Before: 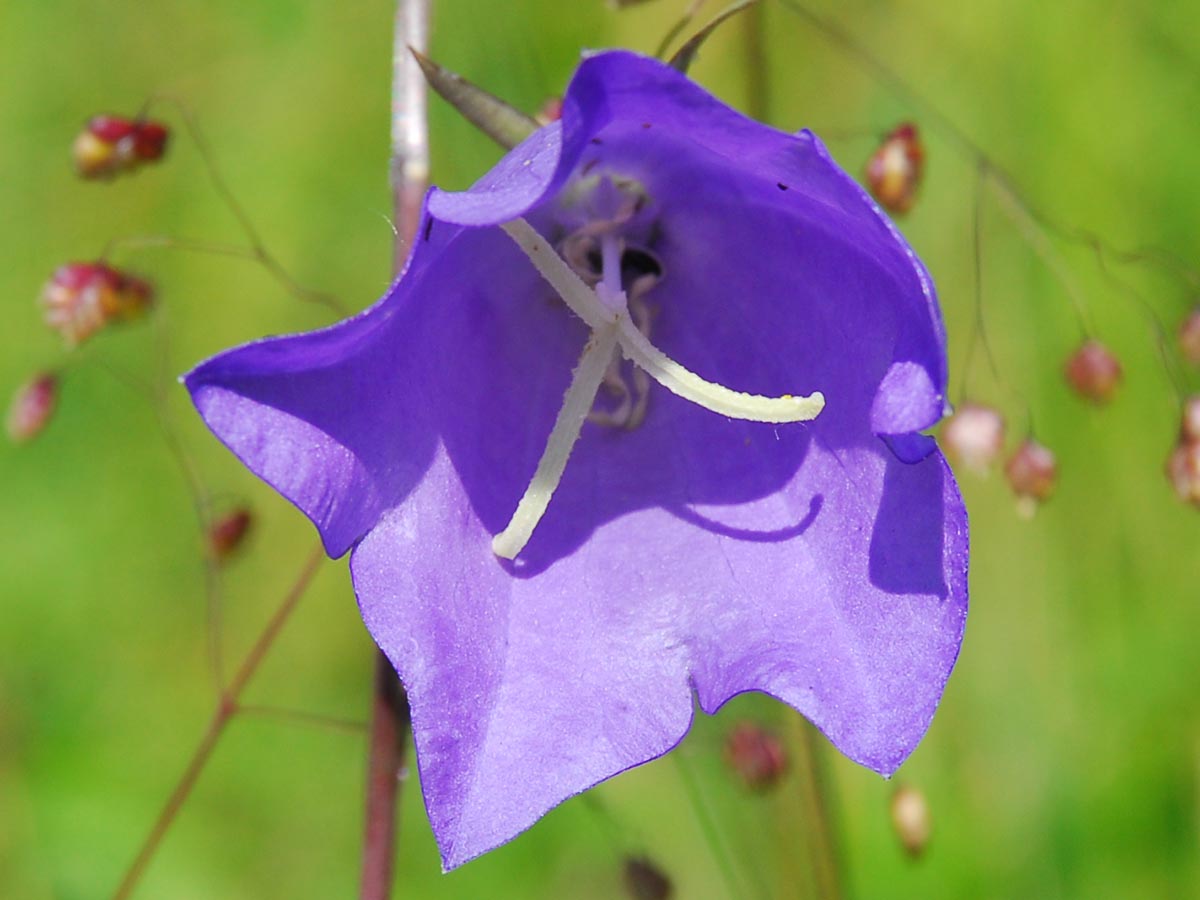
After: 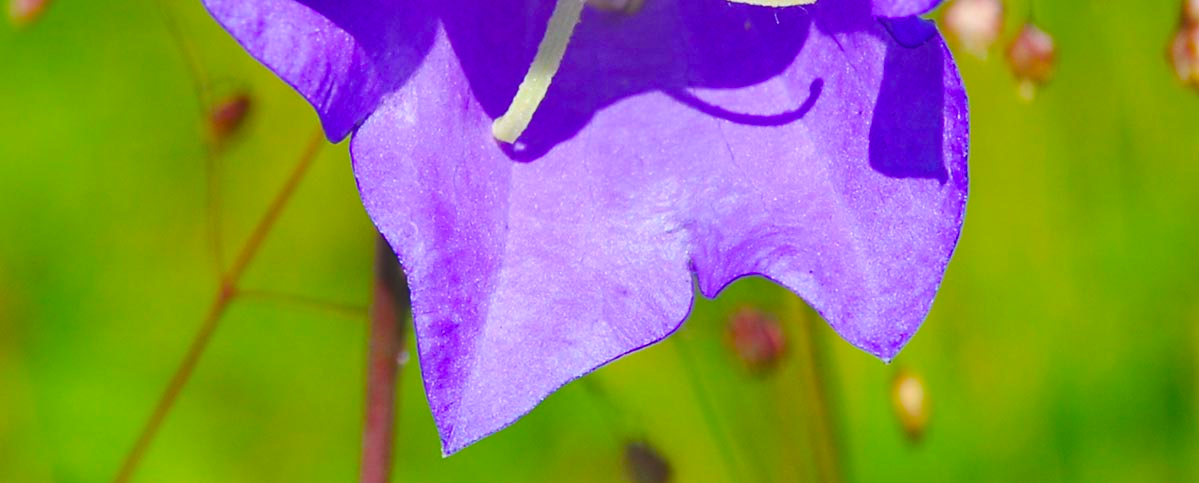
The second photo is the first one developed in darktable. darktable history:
exposure: black level correction -0.015, compensate highlight preservation false
color balance rgb: linear chroma grading › global chroma 15%, perceptual saturation grading › global saturation 30%
haze removal: compatibility mode true, adaptive false
crop and rotate: top 46.237%
